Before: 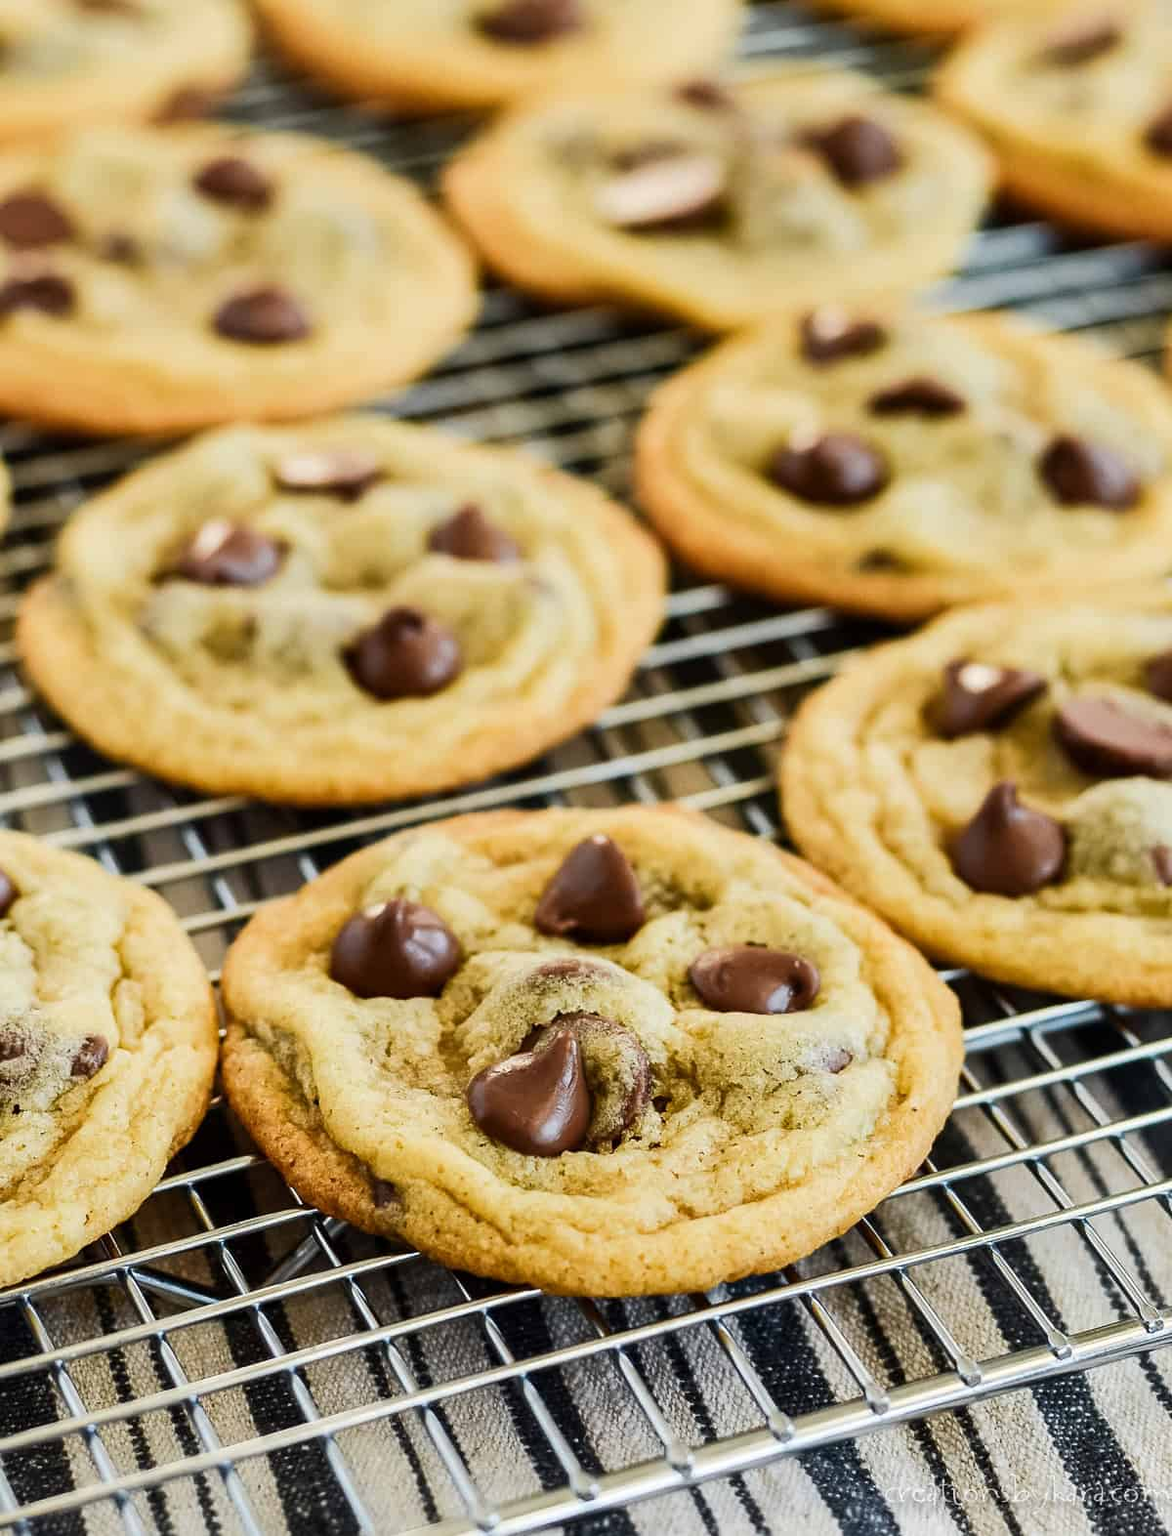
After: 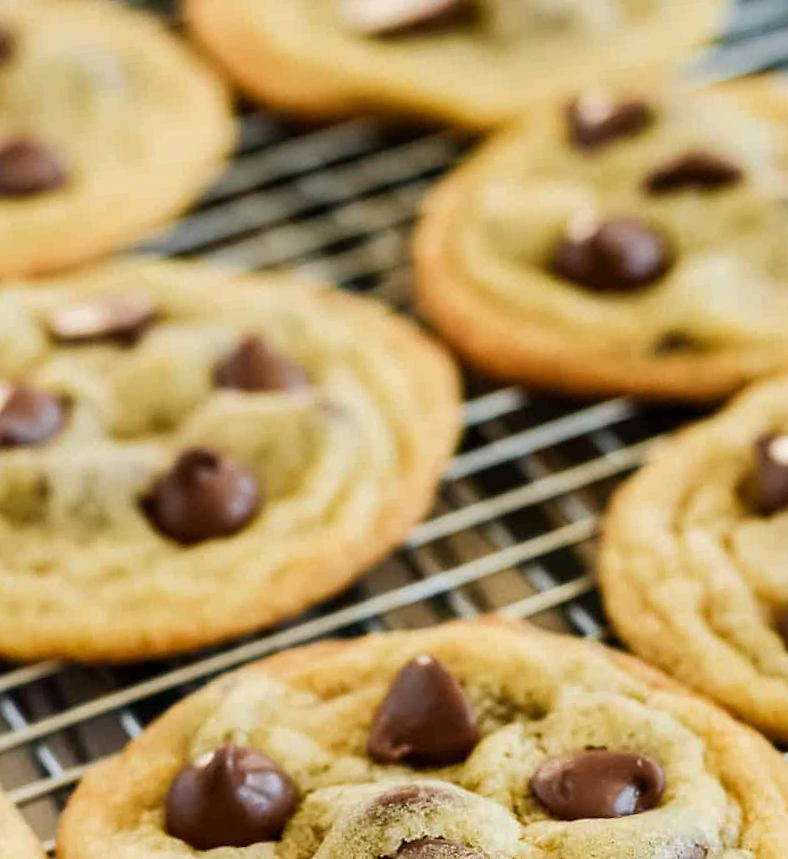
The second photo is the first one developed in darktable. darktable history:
tone equalizer: -8 EV -1.84 EV, -7 EV -1.16 EV, -6 EV -1.62 EV, smoothing diameter 25%, edges refinement/feathering 10, preserve details guided filter
crop: left 20.932%, top 15.471%, right 21.848%, bottom 34.081%
rotate and perspective: rotation -6.83°, automatic cropping off
